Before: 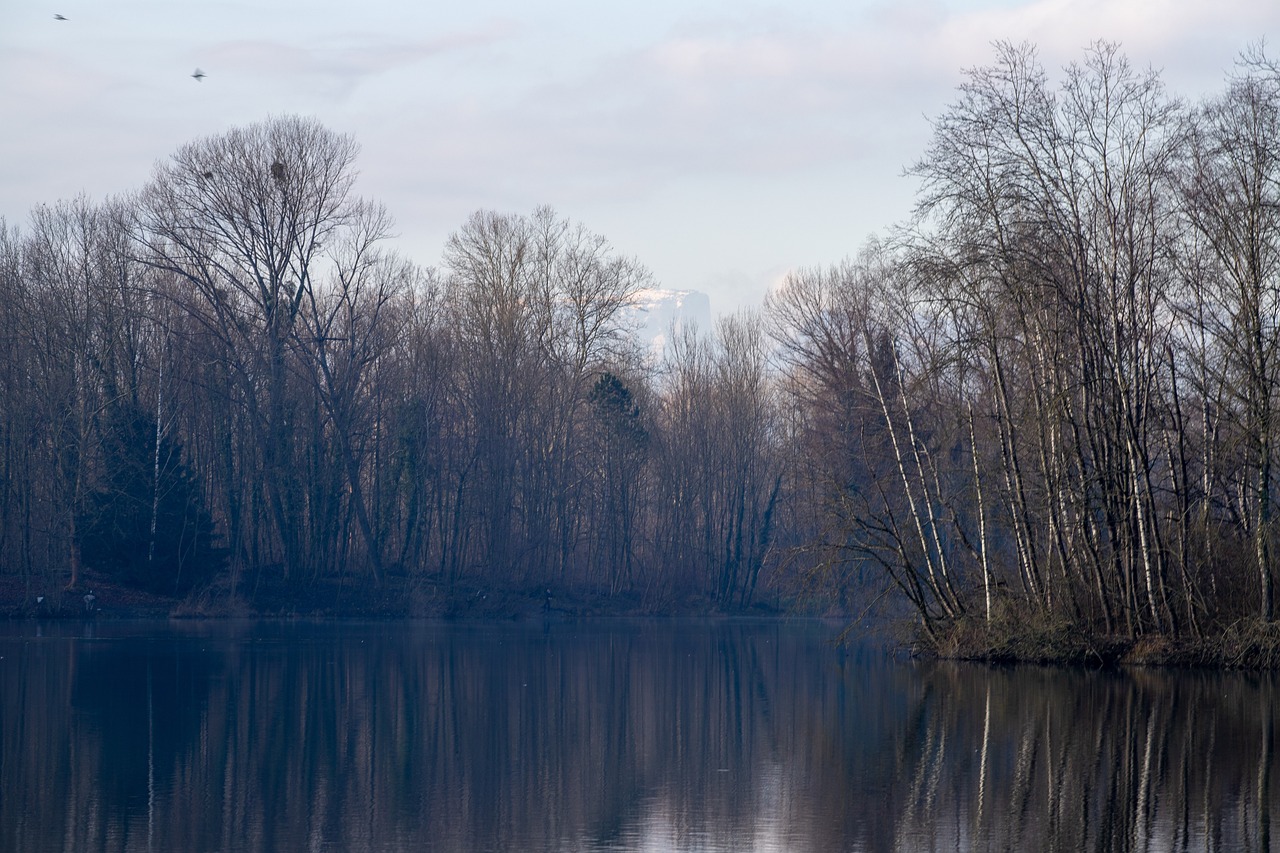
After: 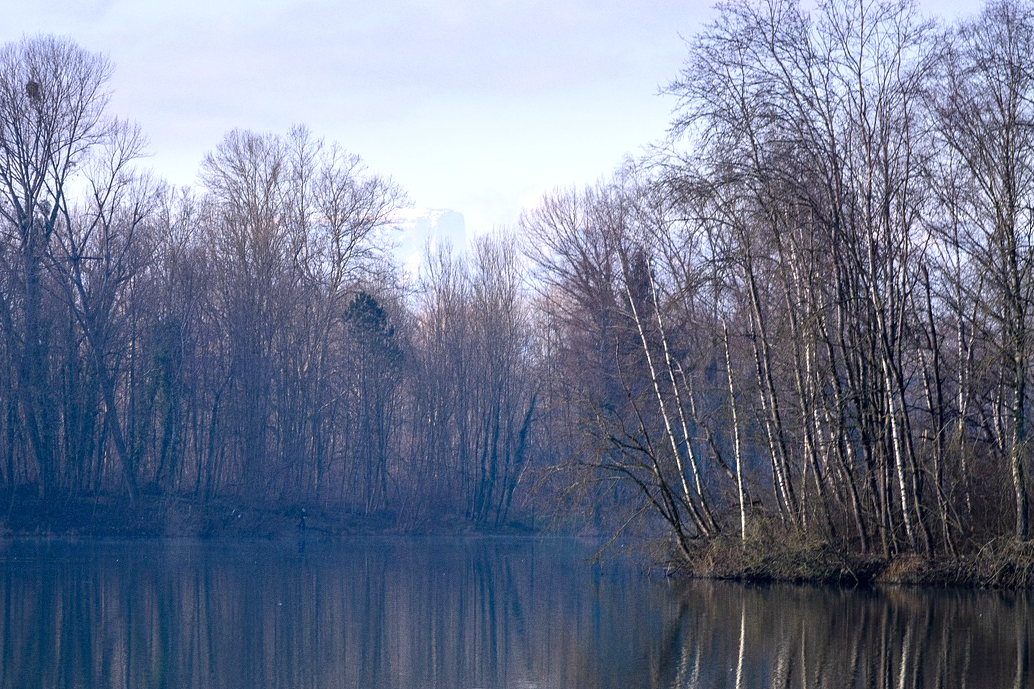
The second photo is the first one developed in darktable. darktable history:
crop: left 19.159%, top 9.58%, bottom 9.58%
exposure: black level correction 0, exposure 1 EV, compensate exposure bias true, compensate highlight preservation false
graduated density: hue 238.83°, saturation 50%
grain: coarseness 0.09 ISO
